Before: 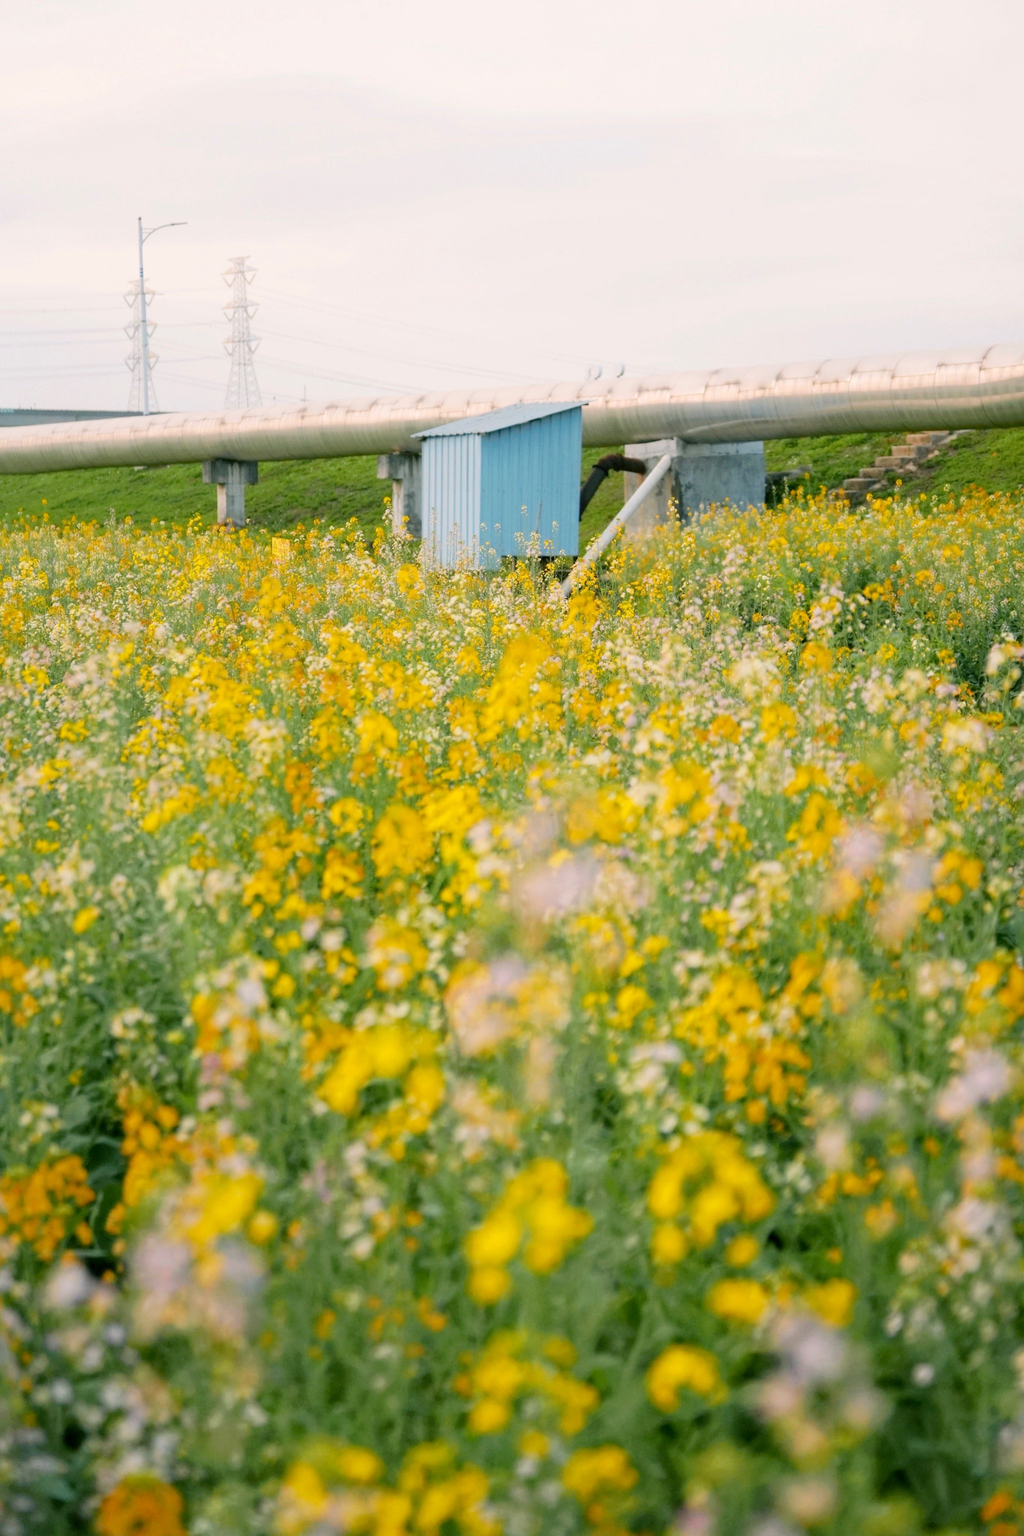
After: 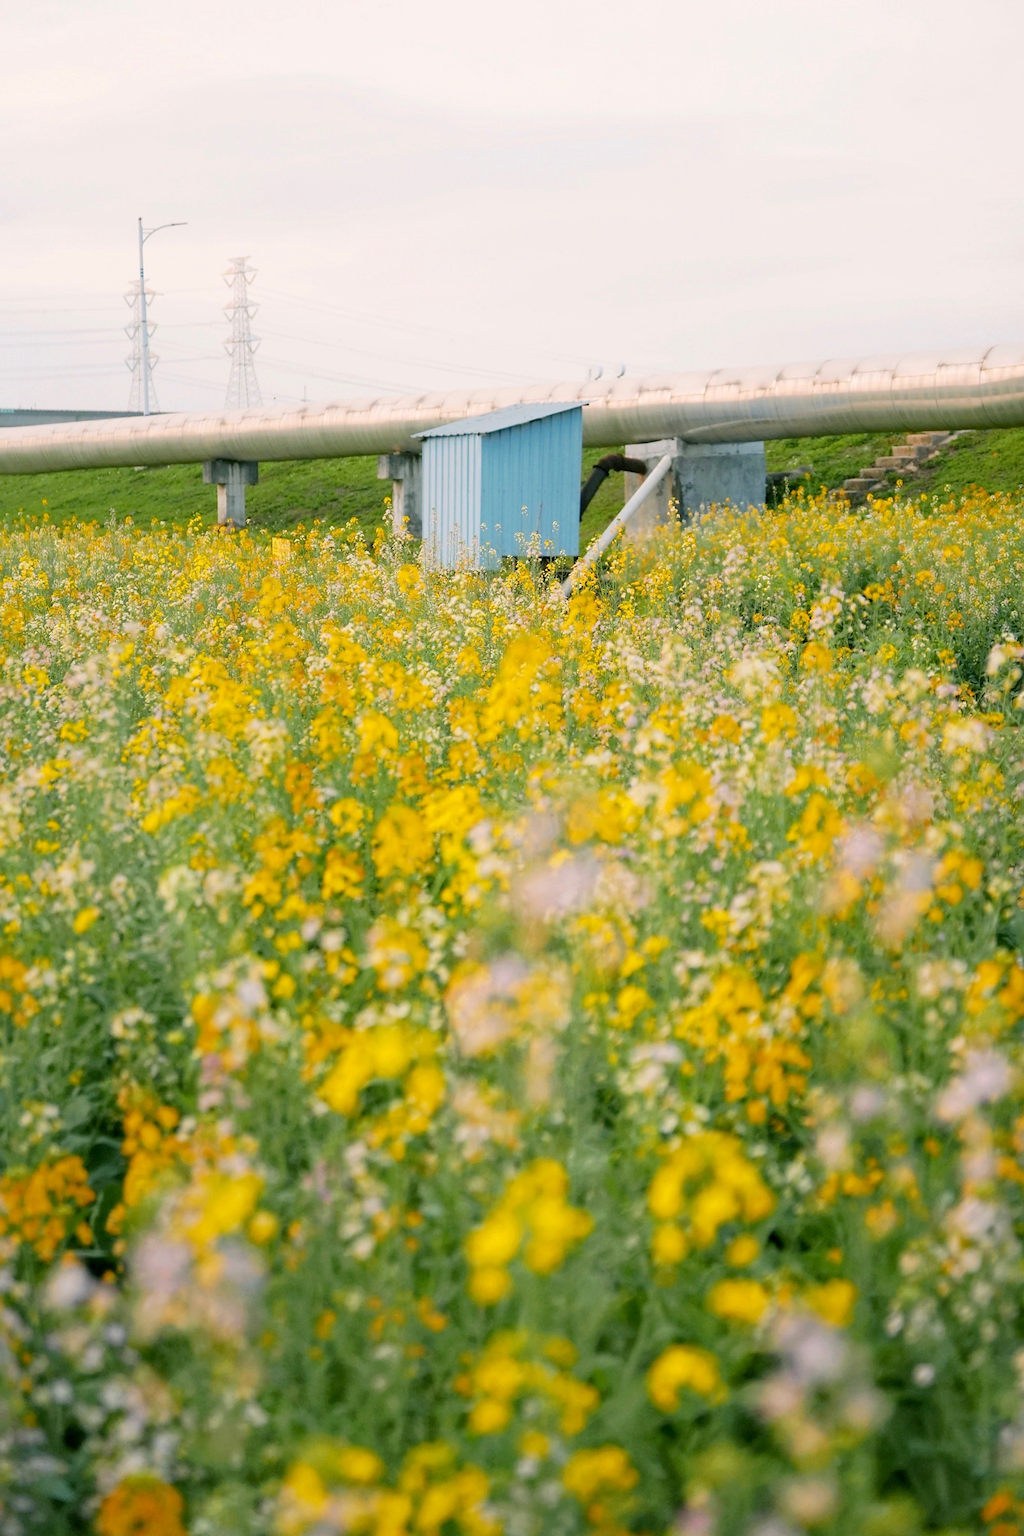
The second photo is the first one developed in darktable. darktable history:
sharpen: radius 1.844, amount 0.396, threshold 1.205
